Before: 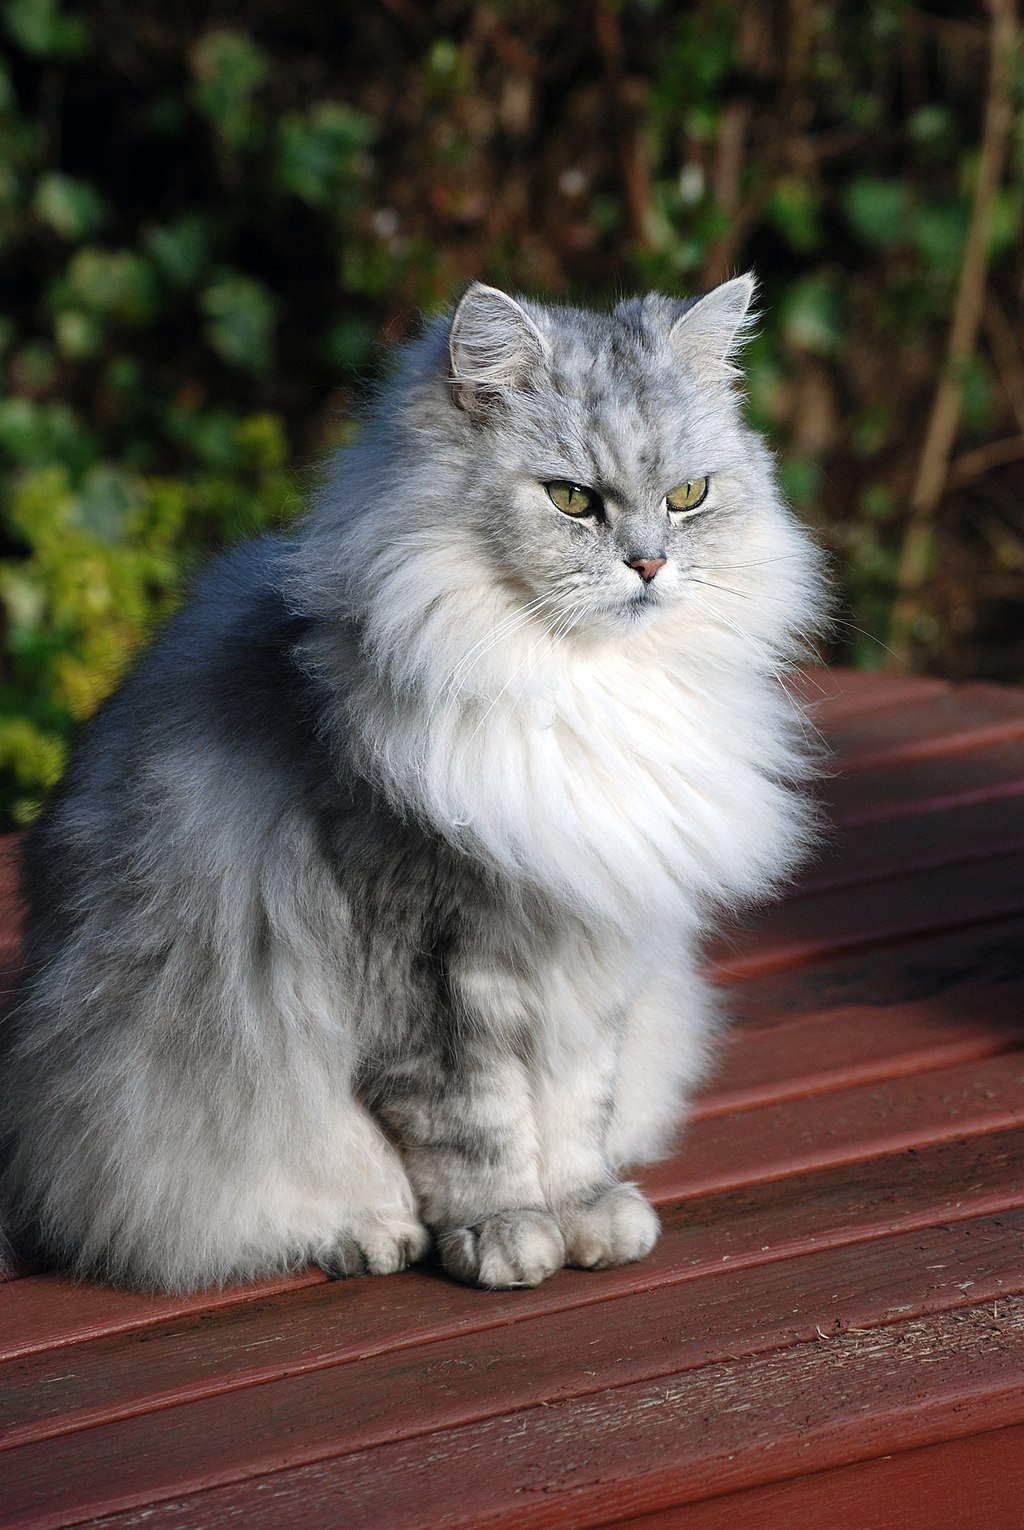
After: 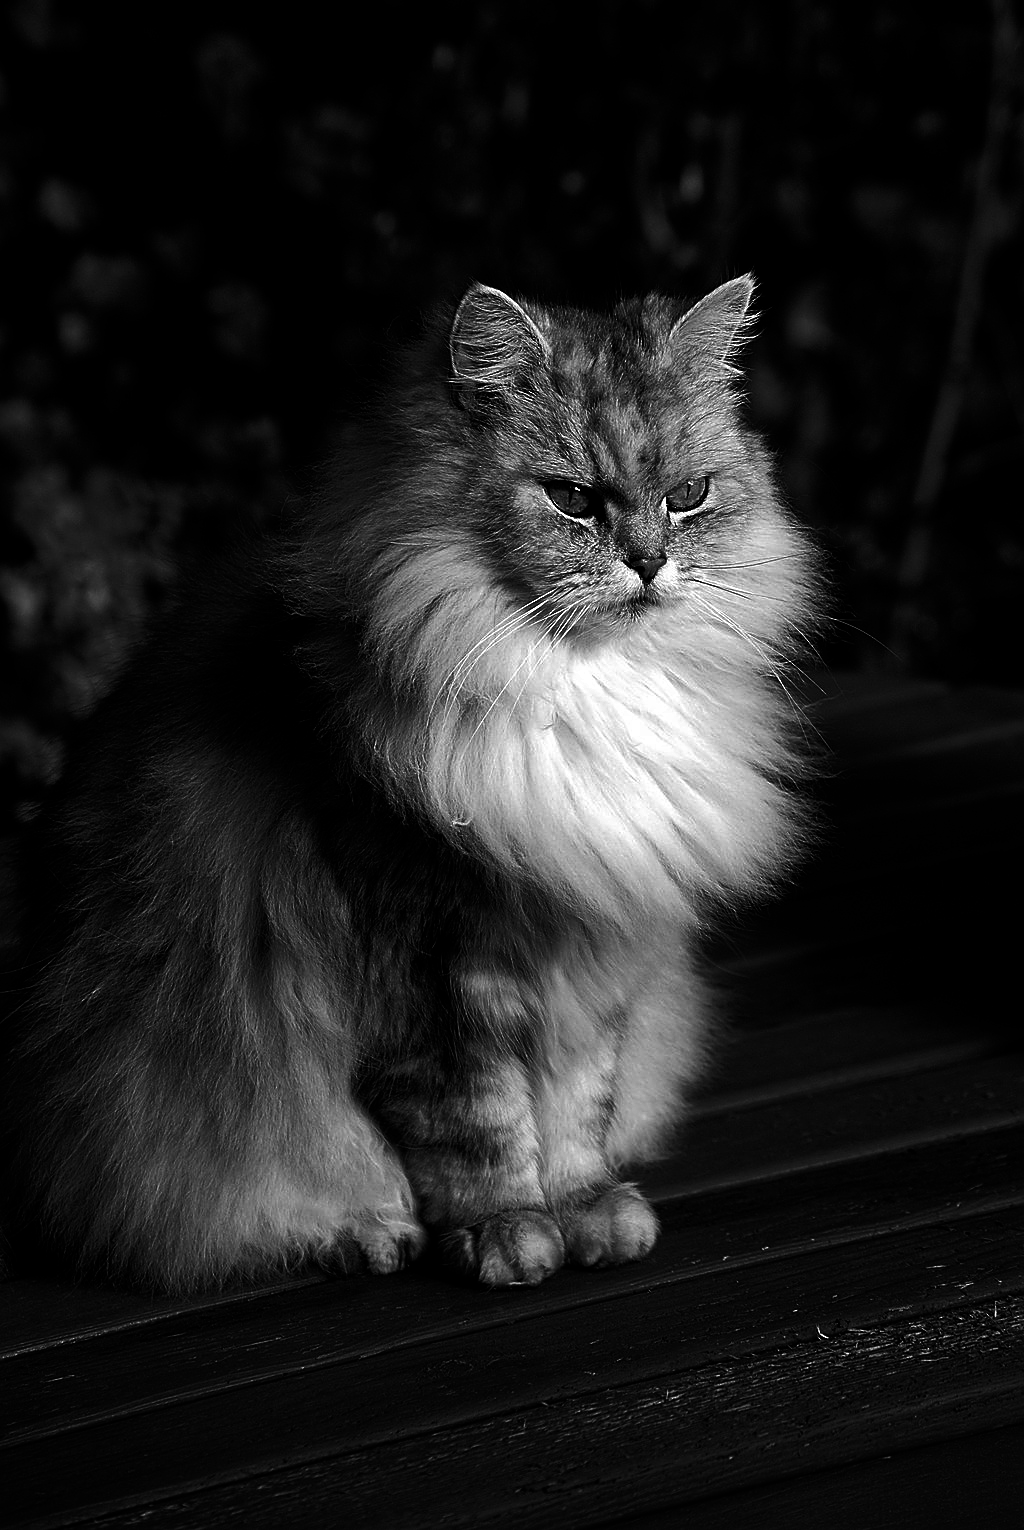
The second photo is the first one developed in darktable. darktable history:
sharpen: on, module defaults
contrast brightness saturation: contrast 0.02, brightness -1, saturation -1
